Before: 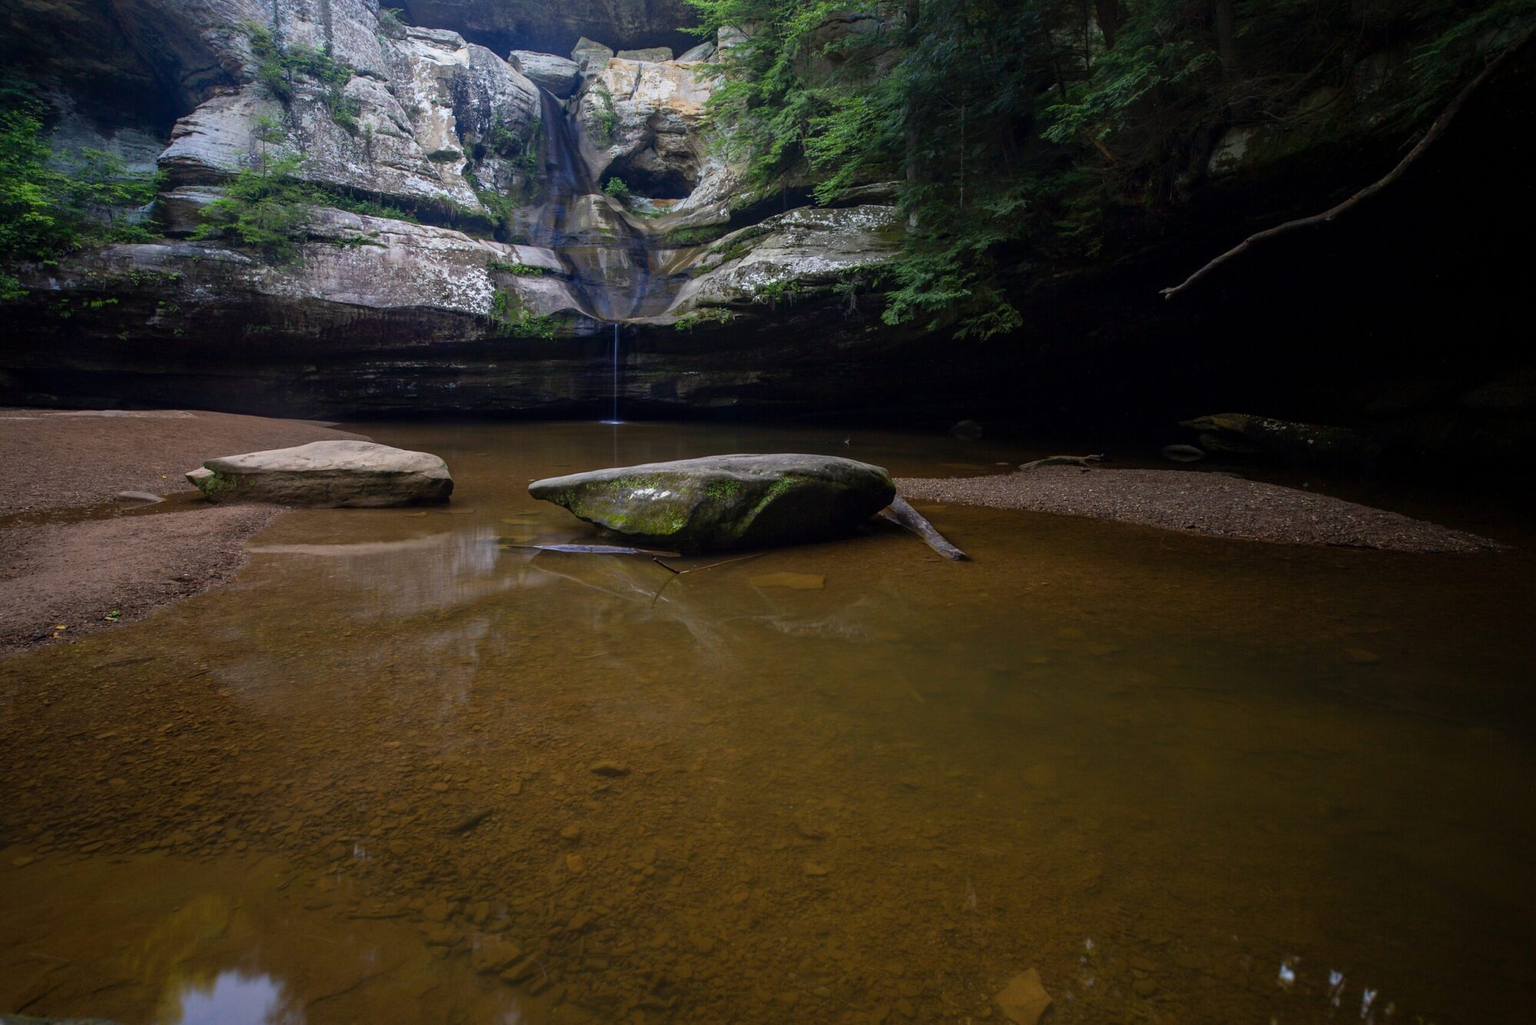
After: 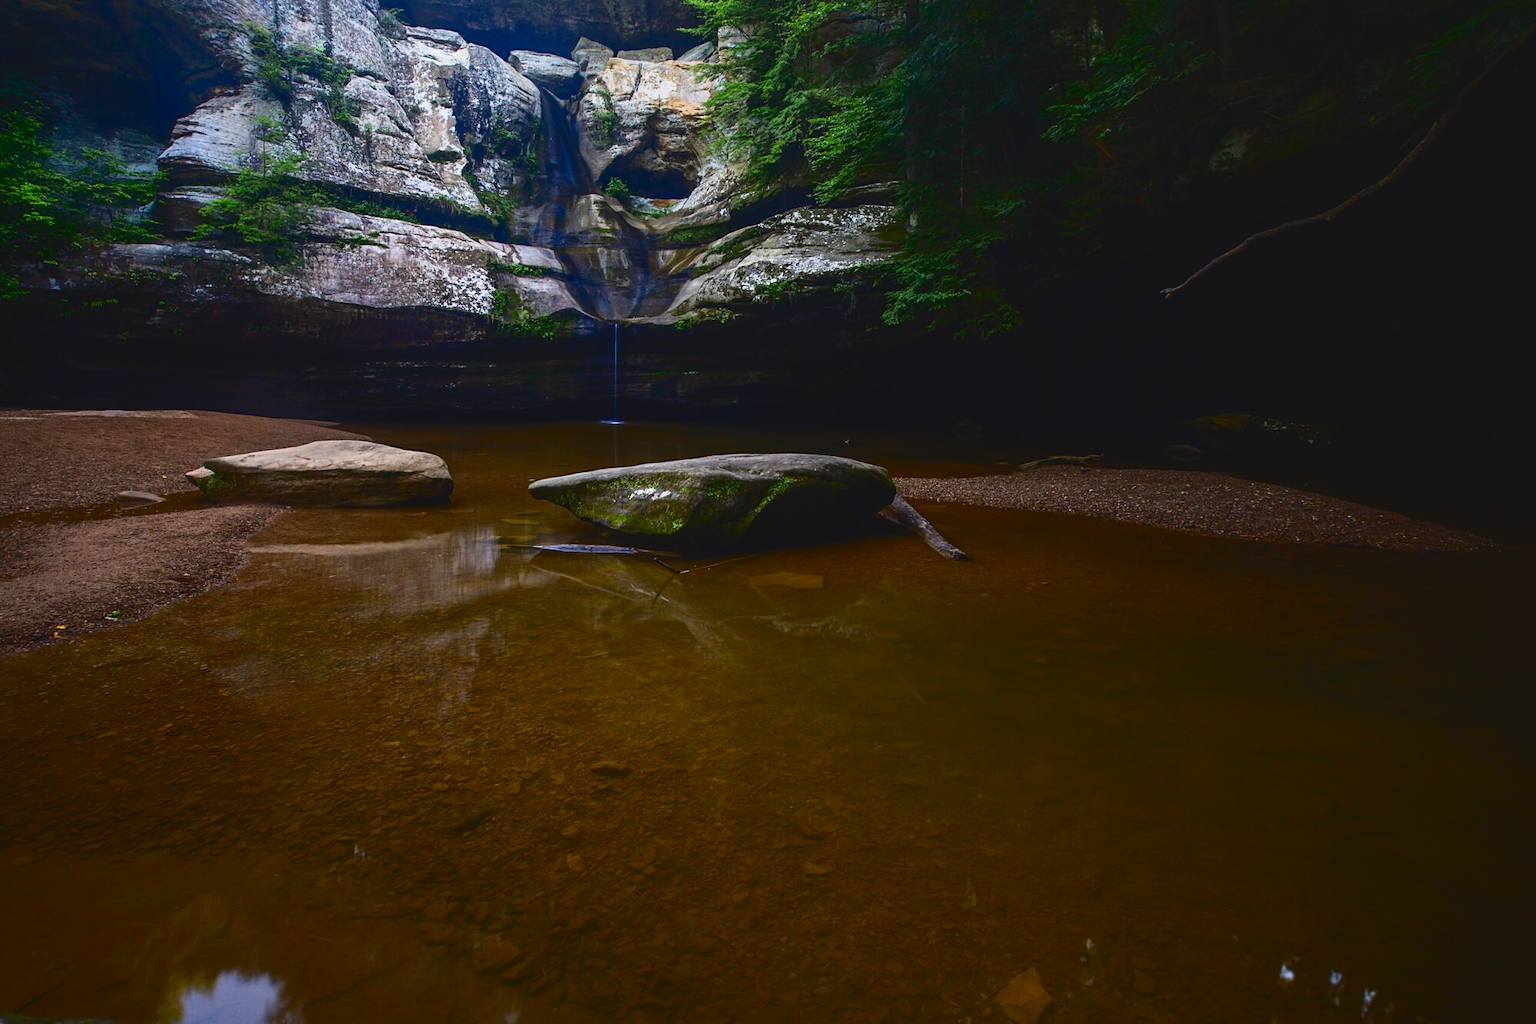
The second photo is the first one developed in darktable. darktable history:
tone curve: curves: ch0 [(0, 0.072) (0.249, 0.176) (0.518, 0.489) (0.832, 0.854) (1, 0.948)], color space Lab, independent channels, preserve colors none
contrast brightness saturation: brightness -0.019, saturation 0.347
sharpen: amount 0.214
exposure: black level correction 0.002, compensate exposure bias true, compensate highlight preservation false
local contrast: highlights 107%, shadows 103%, detail 119%, midtone range 0.2
